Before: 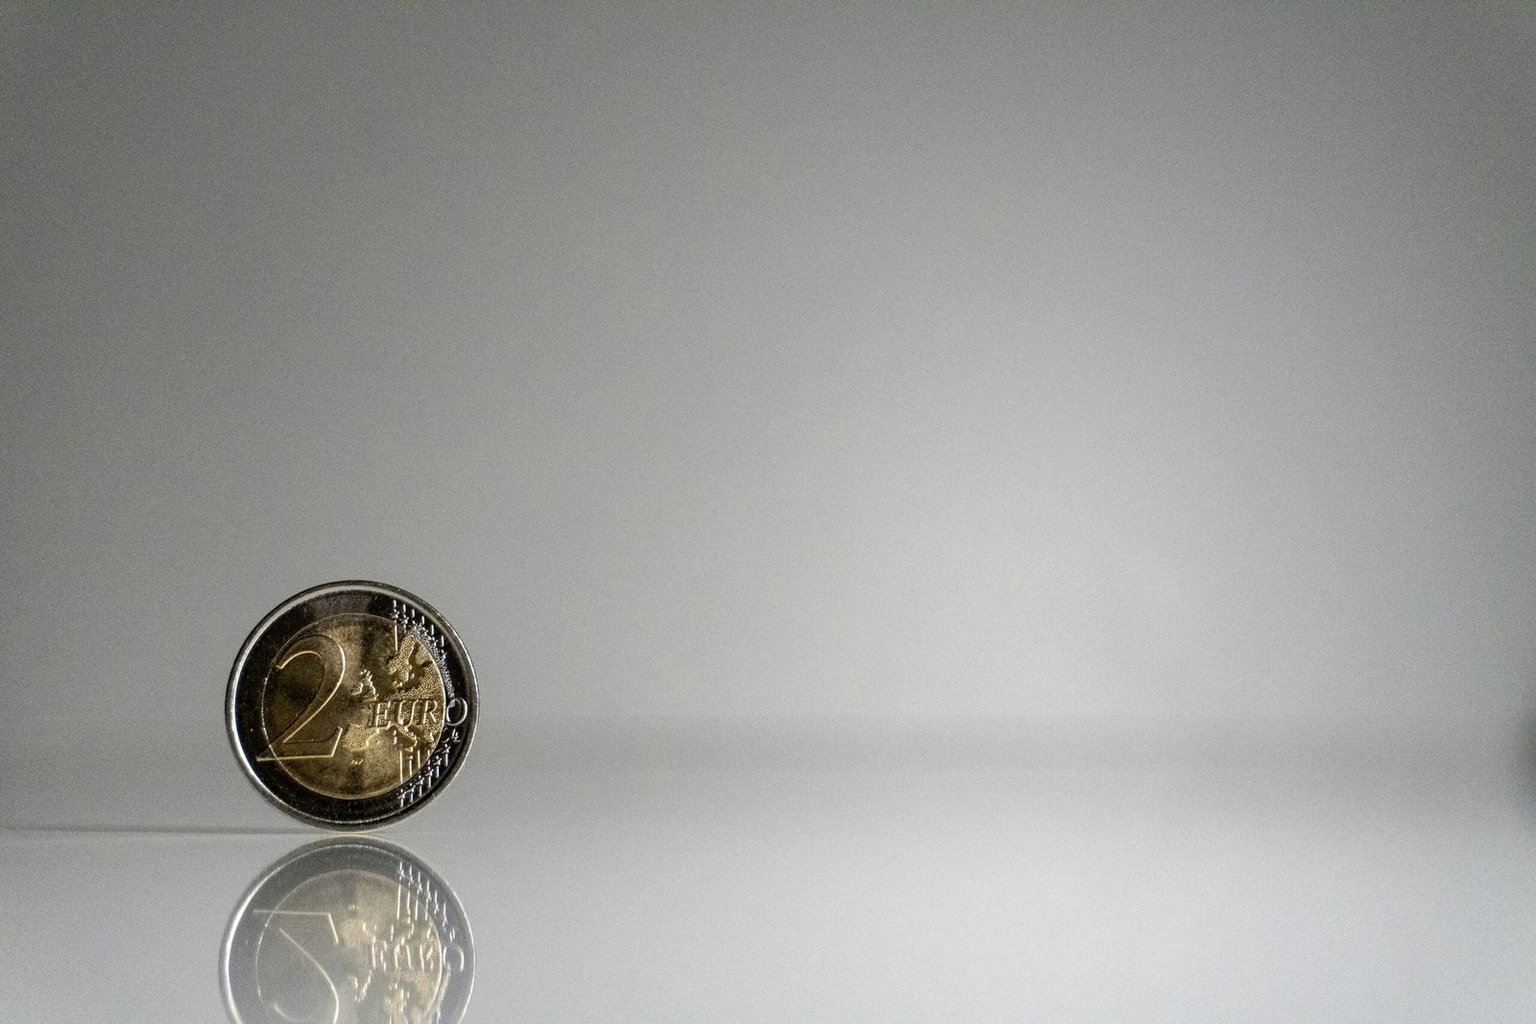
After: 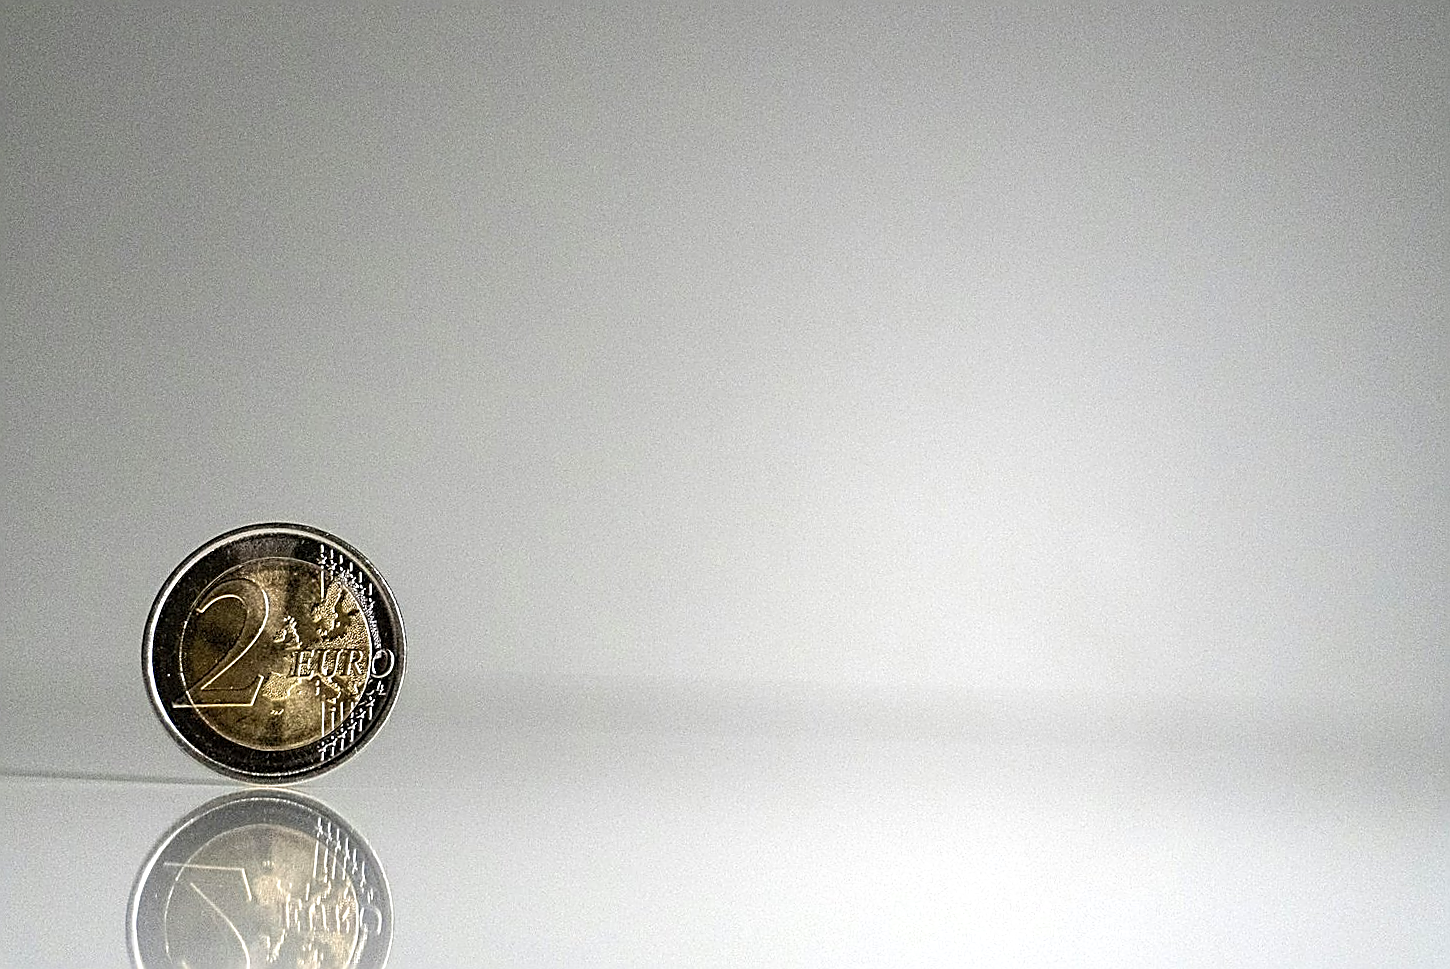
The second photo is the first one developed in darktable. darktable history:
sharpen: radius 1.733, amount 1.301
crop and rotate: angle -1.96°, left 3.16%, top 4.074%, right 1.608%, bottom 0.444%
base curve: curves: ch0 [(0, 0) (0.989, 0.992)], preserve colors none
exposure: black level correction 0, exposure 0.499 EV, compensate highlight preservation false
